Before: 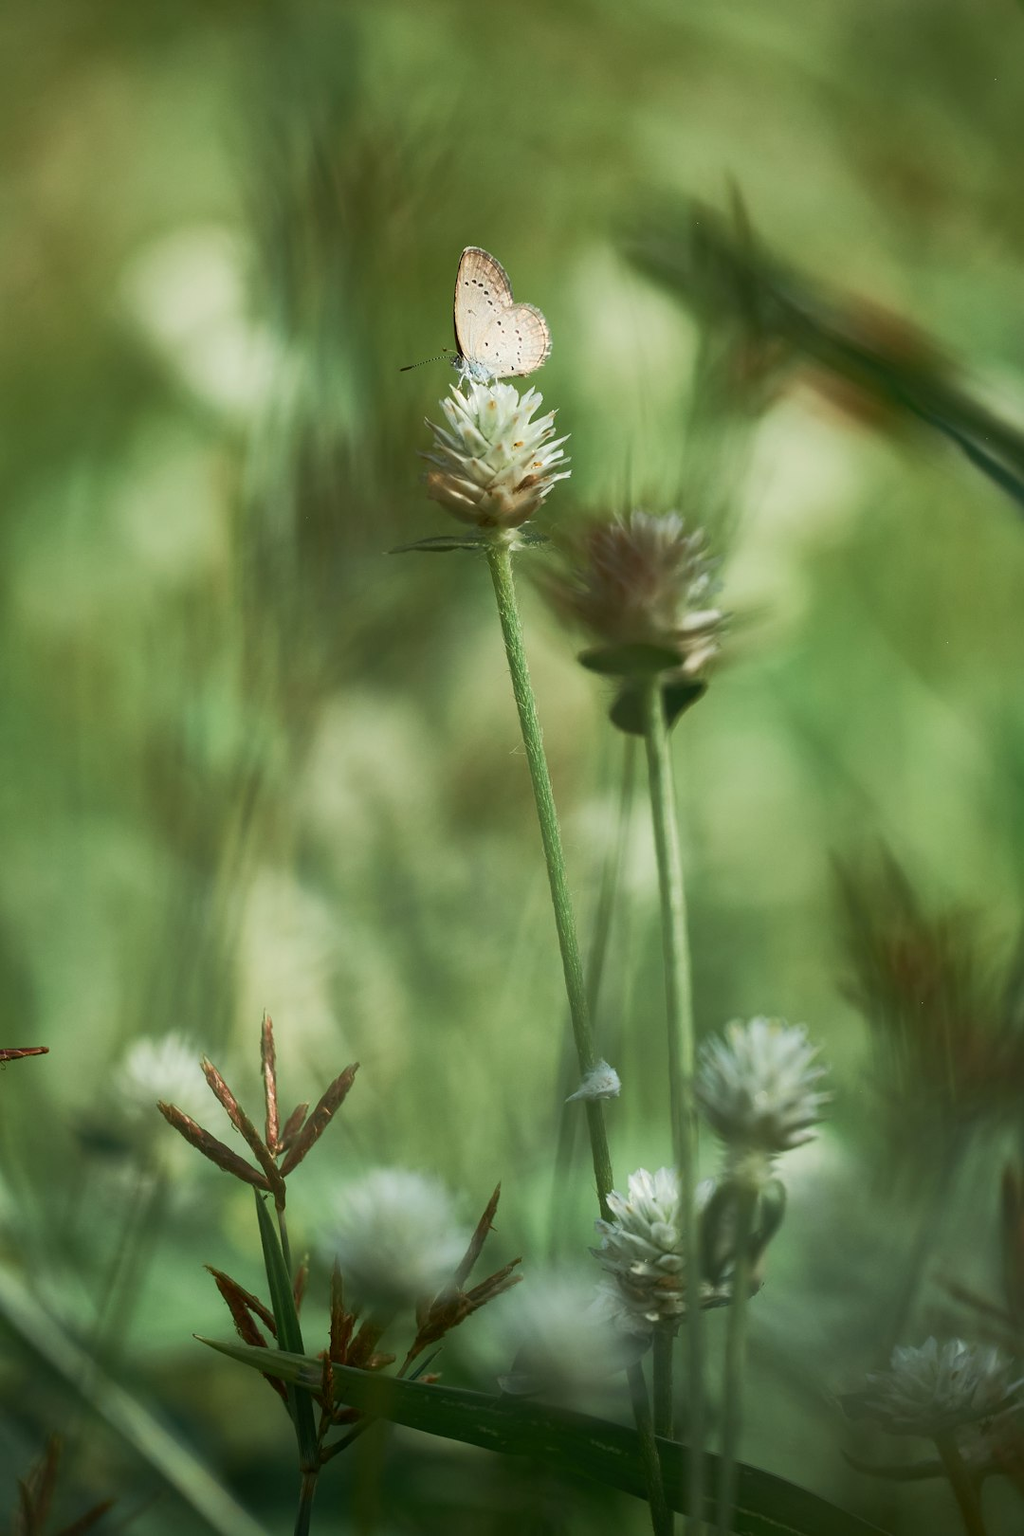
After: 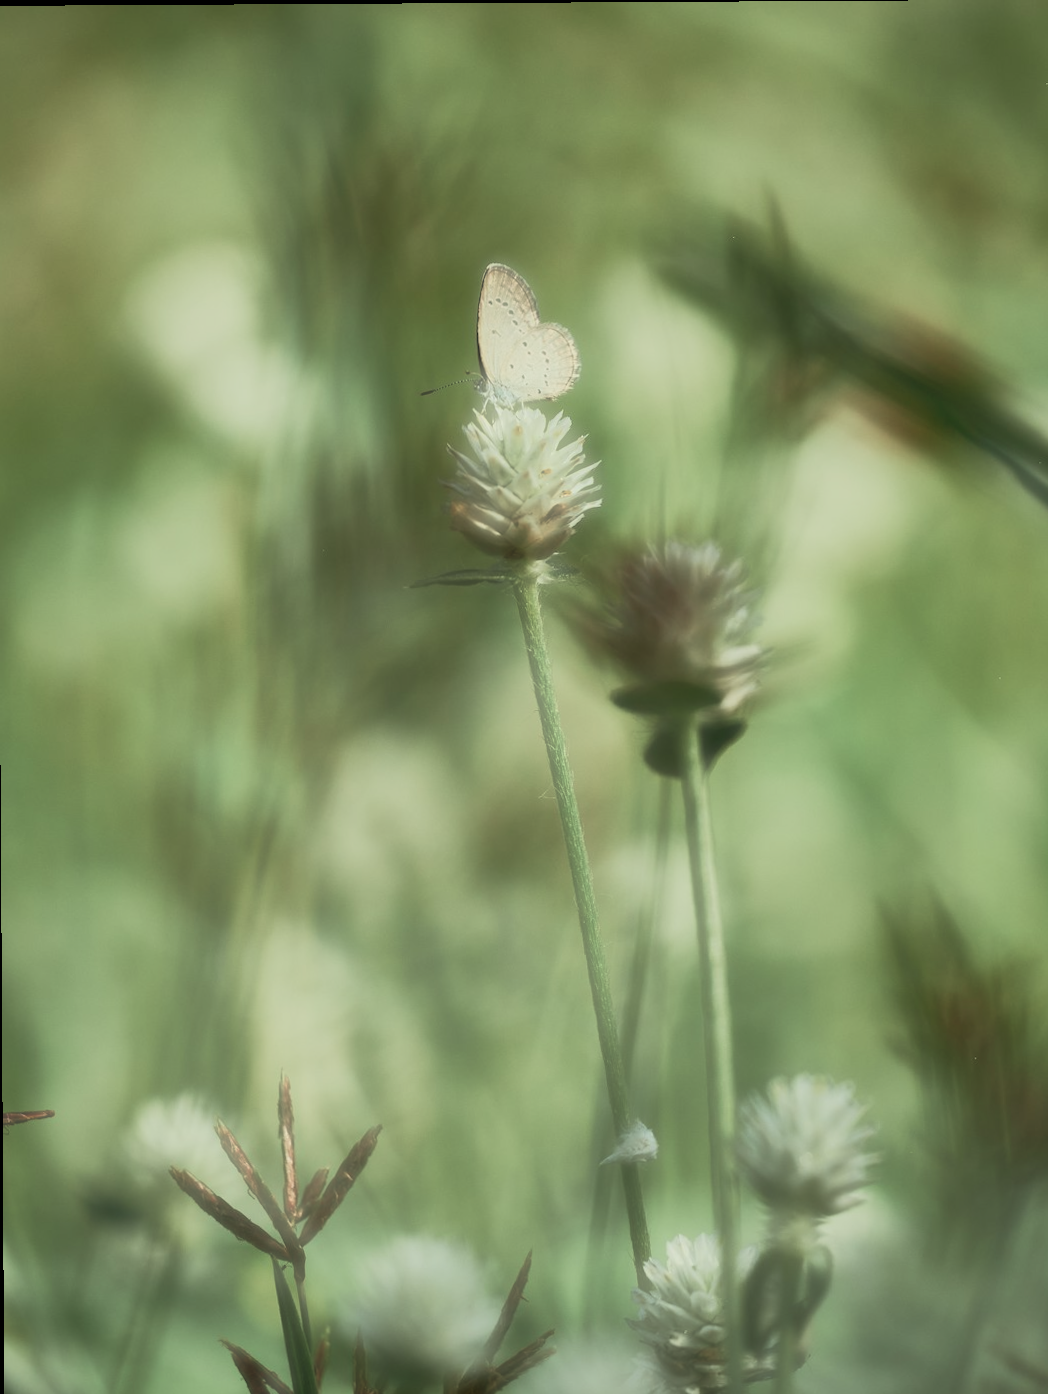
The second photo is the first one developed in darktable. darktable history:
crop and rotate: angle 0.34°, left 0.321%, right 3.405%, bottom 14.241%
haze removal: strength -0.892, distance 0.226, compatibility mode true, adaptive false
